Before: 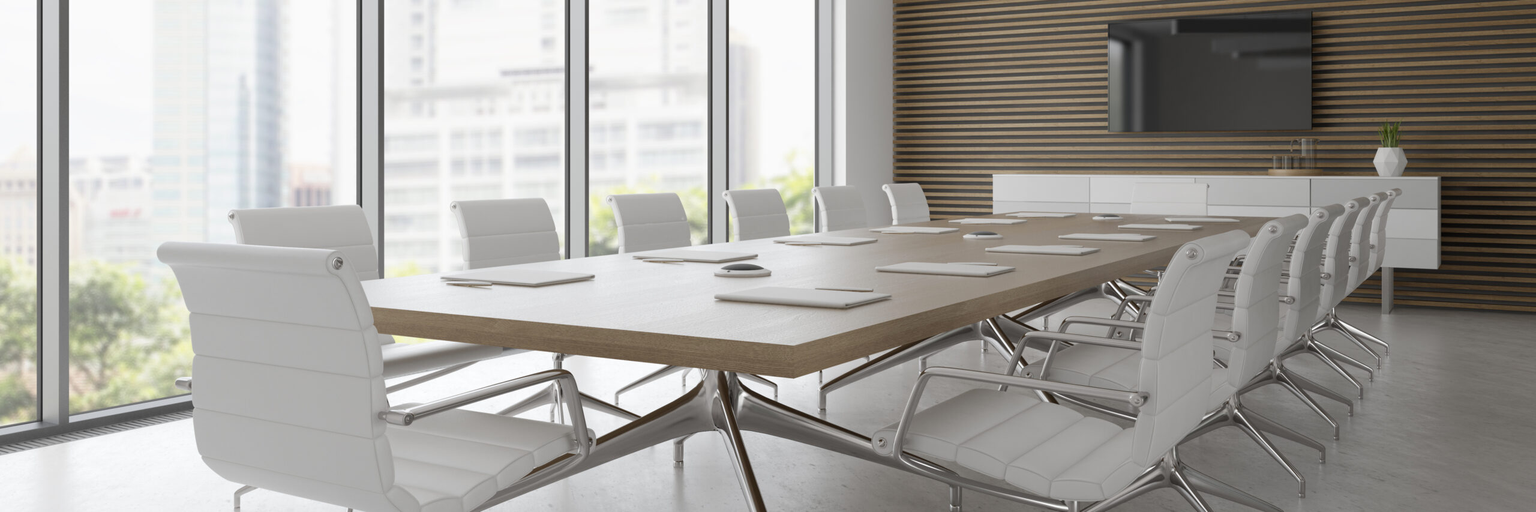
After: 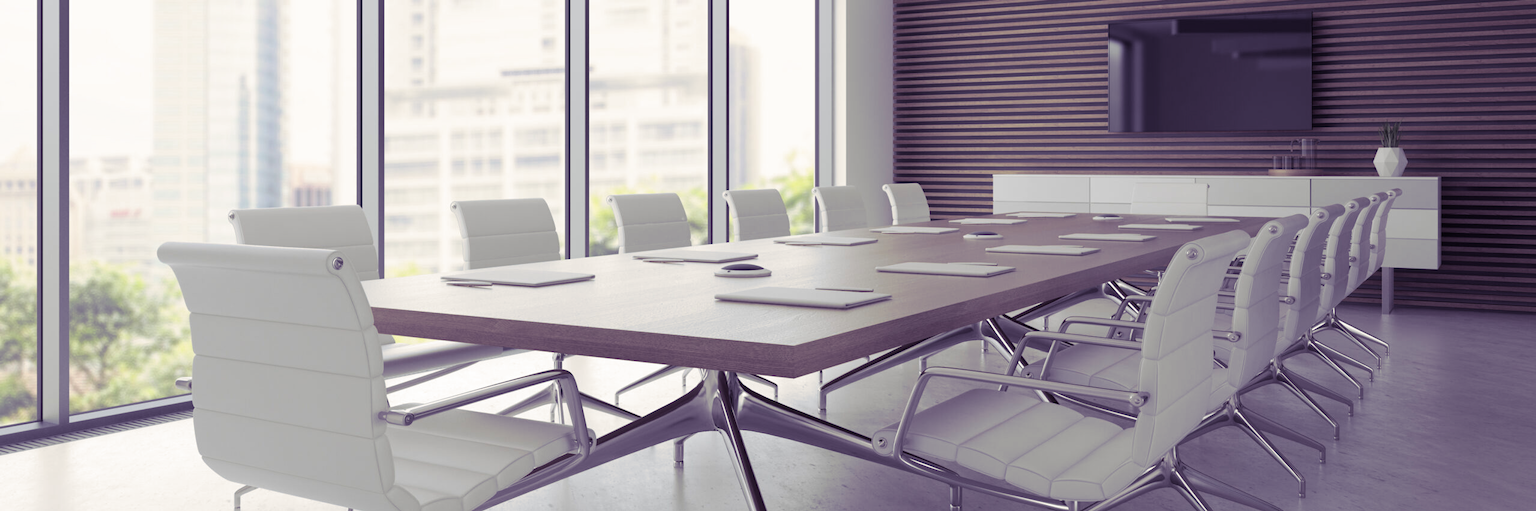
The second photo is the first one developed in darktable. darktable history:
color correction: saturation 1.11
split-toning: shadows › hue 255.6°, shadows › saturation 0.66, highlights › hue 43.2°, highlights › saturation 0.68, balance -50.1
